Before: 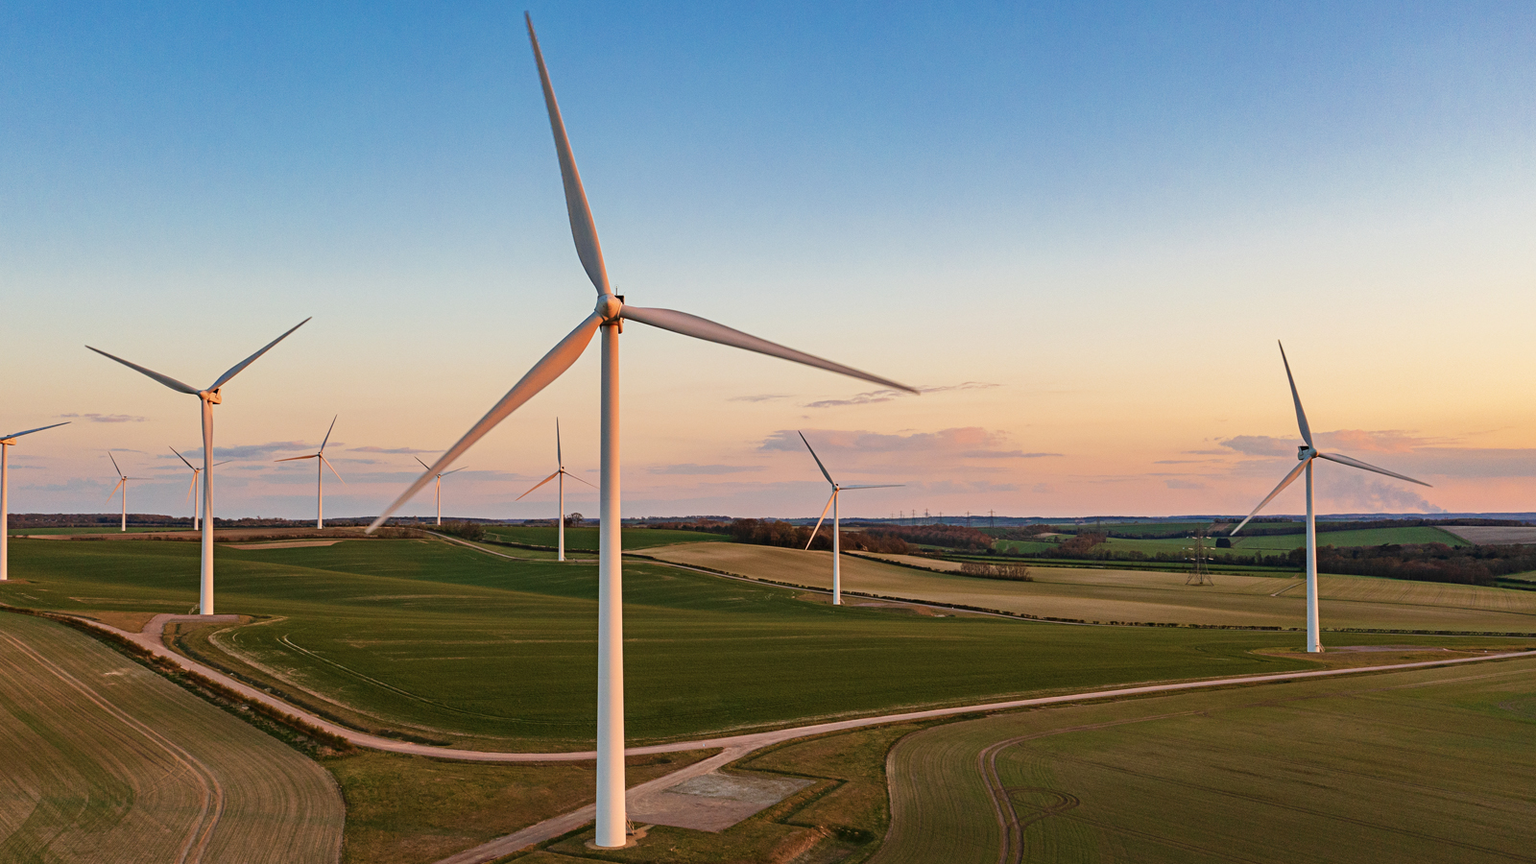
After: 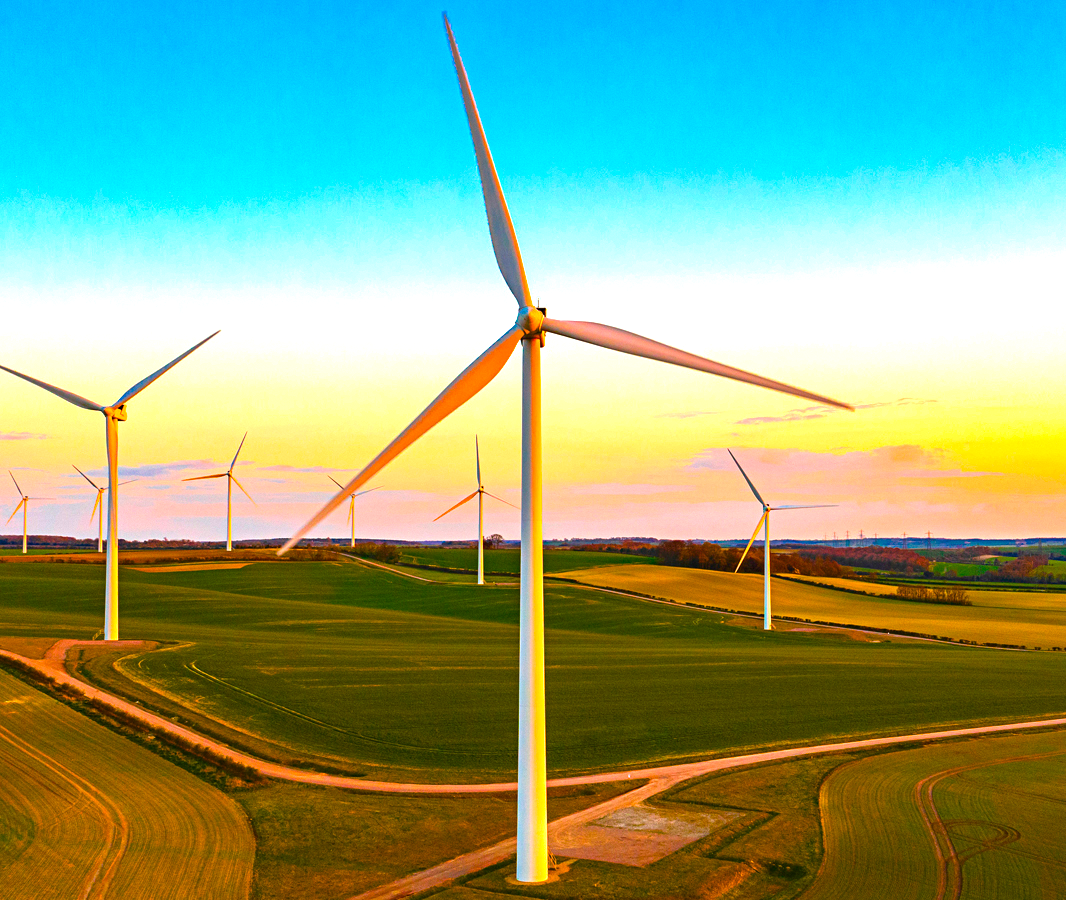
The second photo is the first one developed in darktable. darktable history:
crop and rotate: left 6.617%, right 26.717%
color balance rgb: linear chroma grading › global chroma 25%, perceptual saturation grading › global saturation 40%, perceptual brilliance grading › global brilliance 30%, global vibrance 40%
